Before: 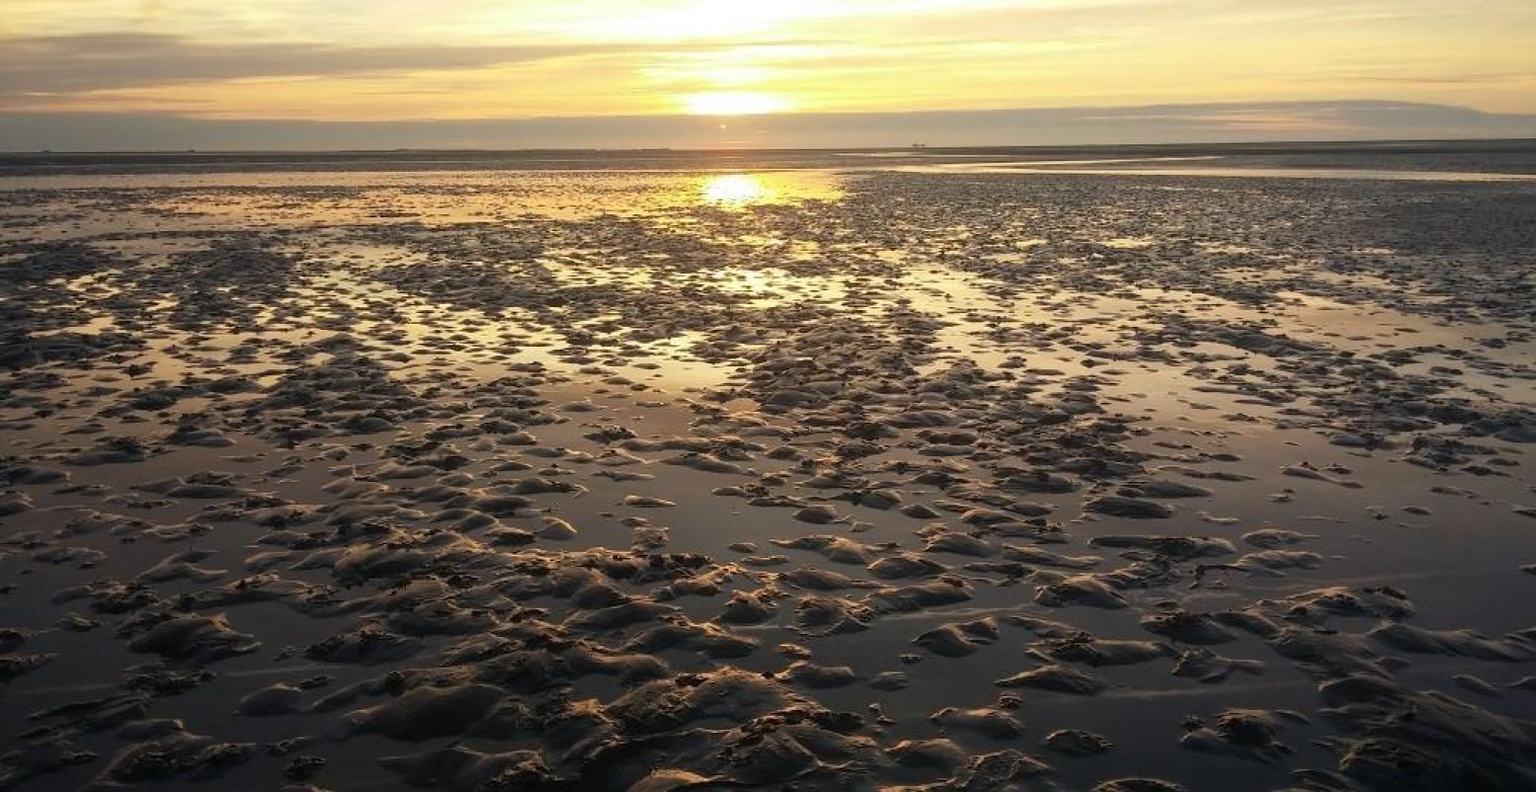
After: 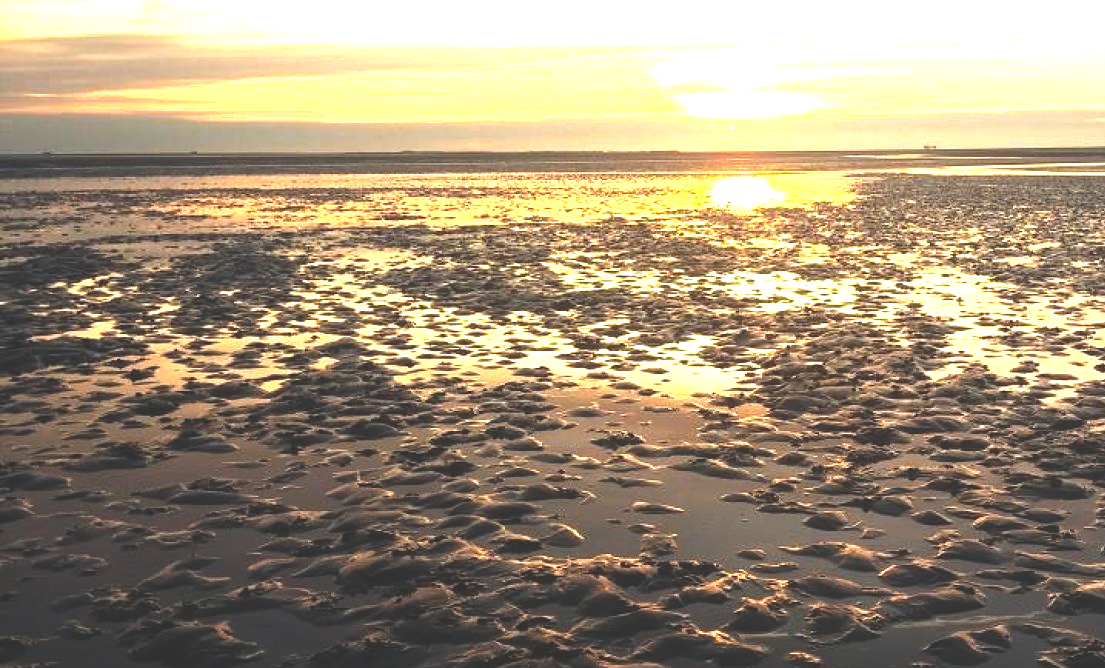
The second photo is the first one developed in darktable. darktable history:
exposure: exposure 1.25 EV, compensate exposure bias true, compensate highlight preservation false
crop: right 28.885%, bottom 16.626%
rgb curve: curves: ch0 [(0, 0.186) (0.314, 0.284) (0.775, 0.708) (1, 1)], compensate middle gray true, preserve colors none
